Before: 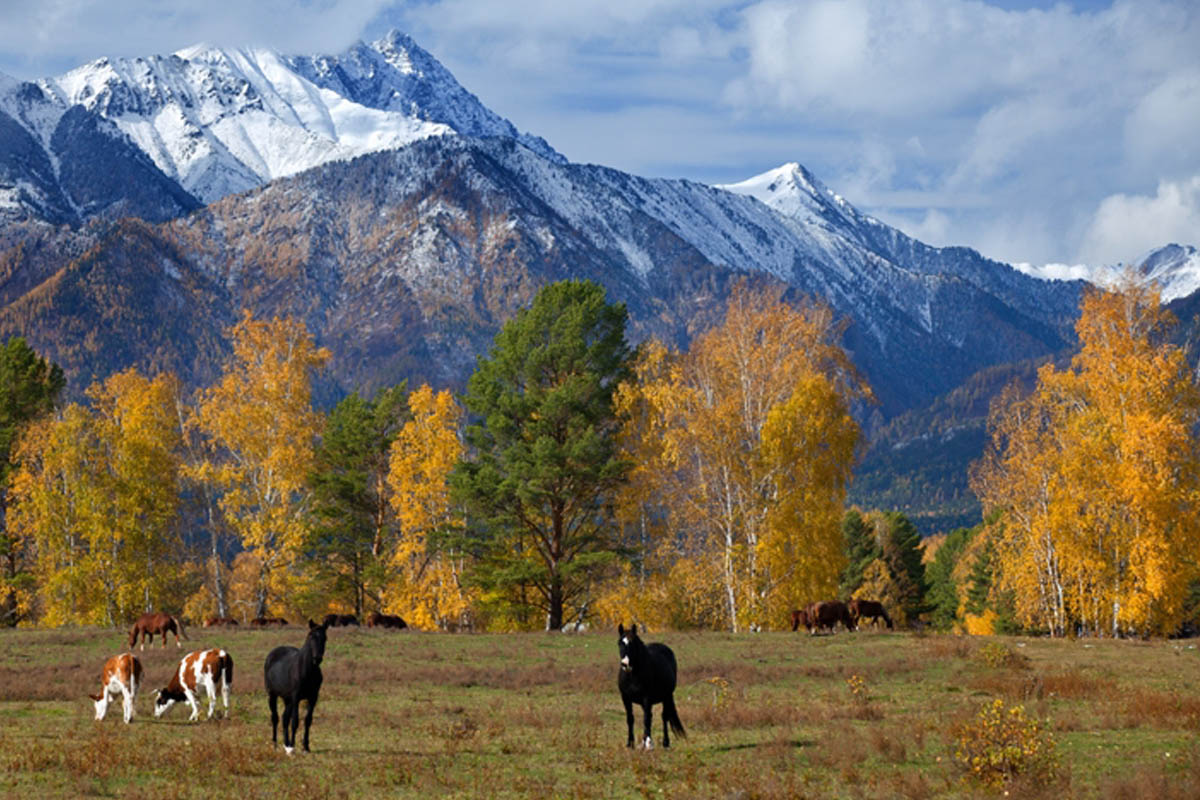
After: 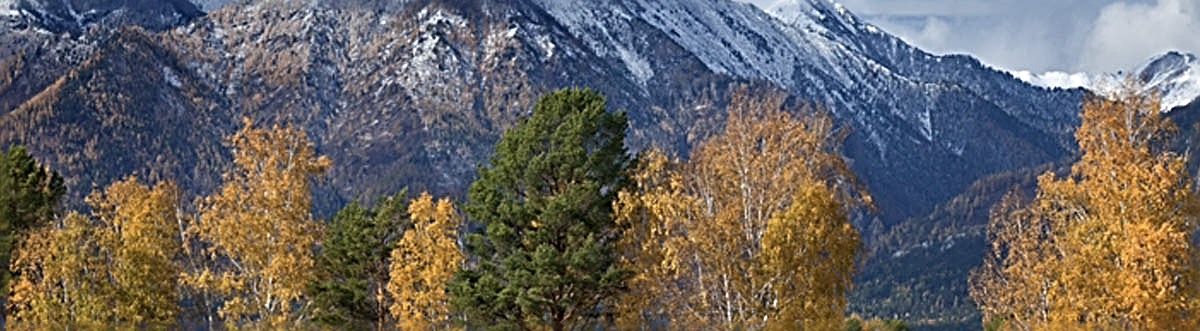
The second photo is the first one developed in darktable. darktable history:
sharpen: radius 3.681, amount 0.941
crop and rotate: top 24.039%, bottom 34.494%
contrast brightness saturation: contrast 0.055, brightness -0.014, saturation -0.235
